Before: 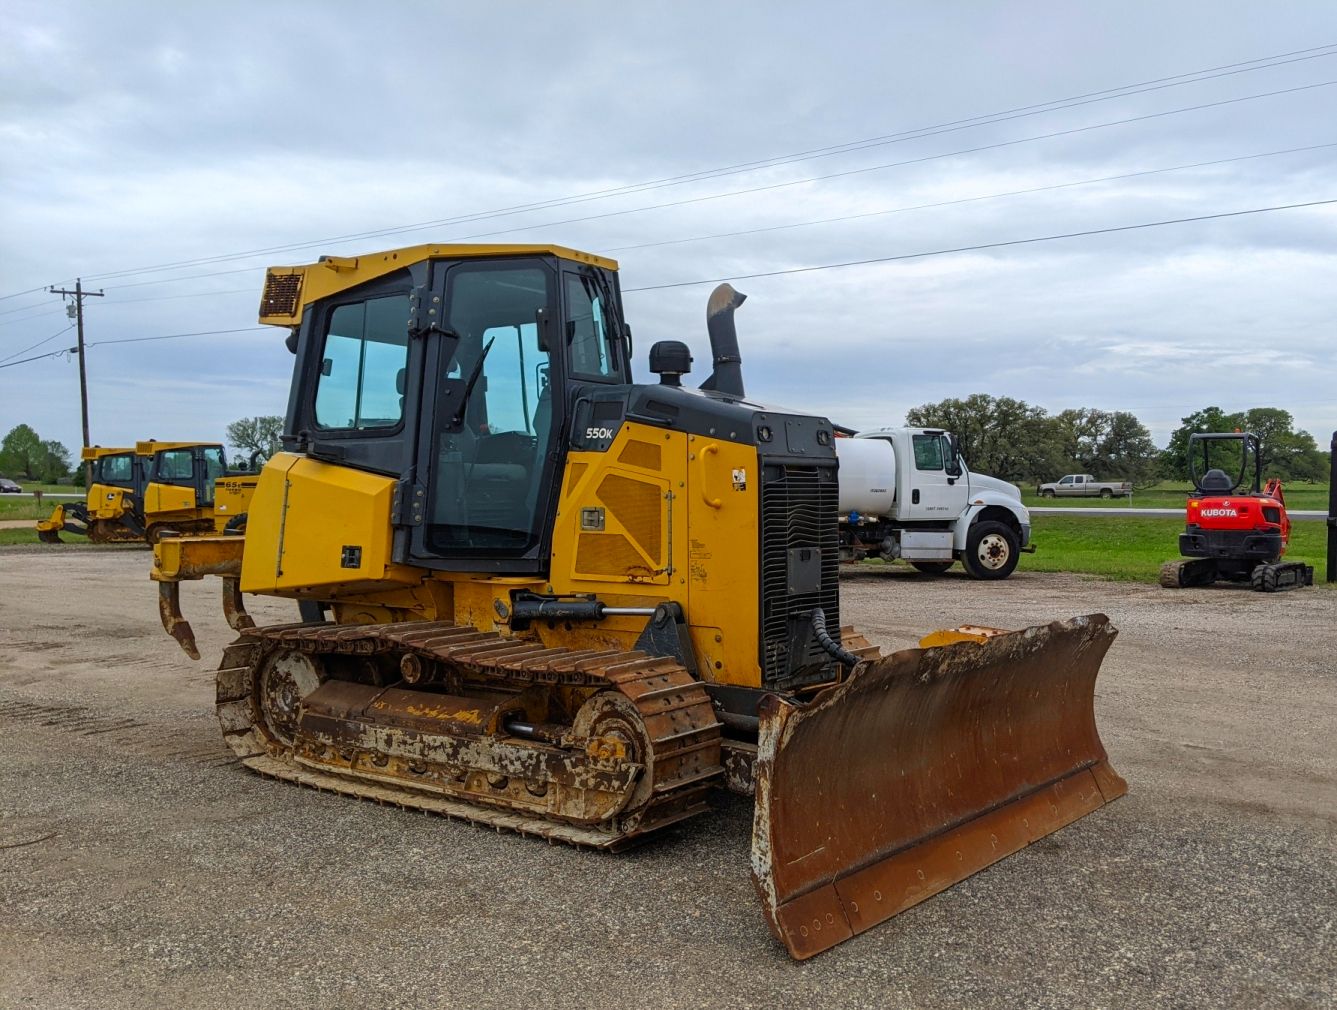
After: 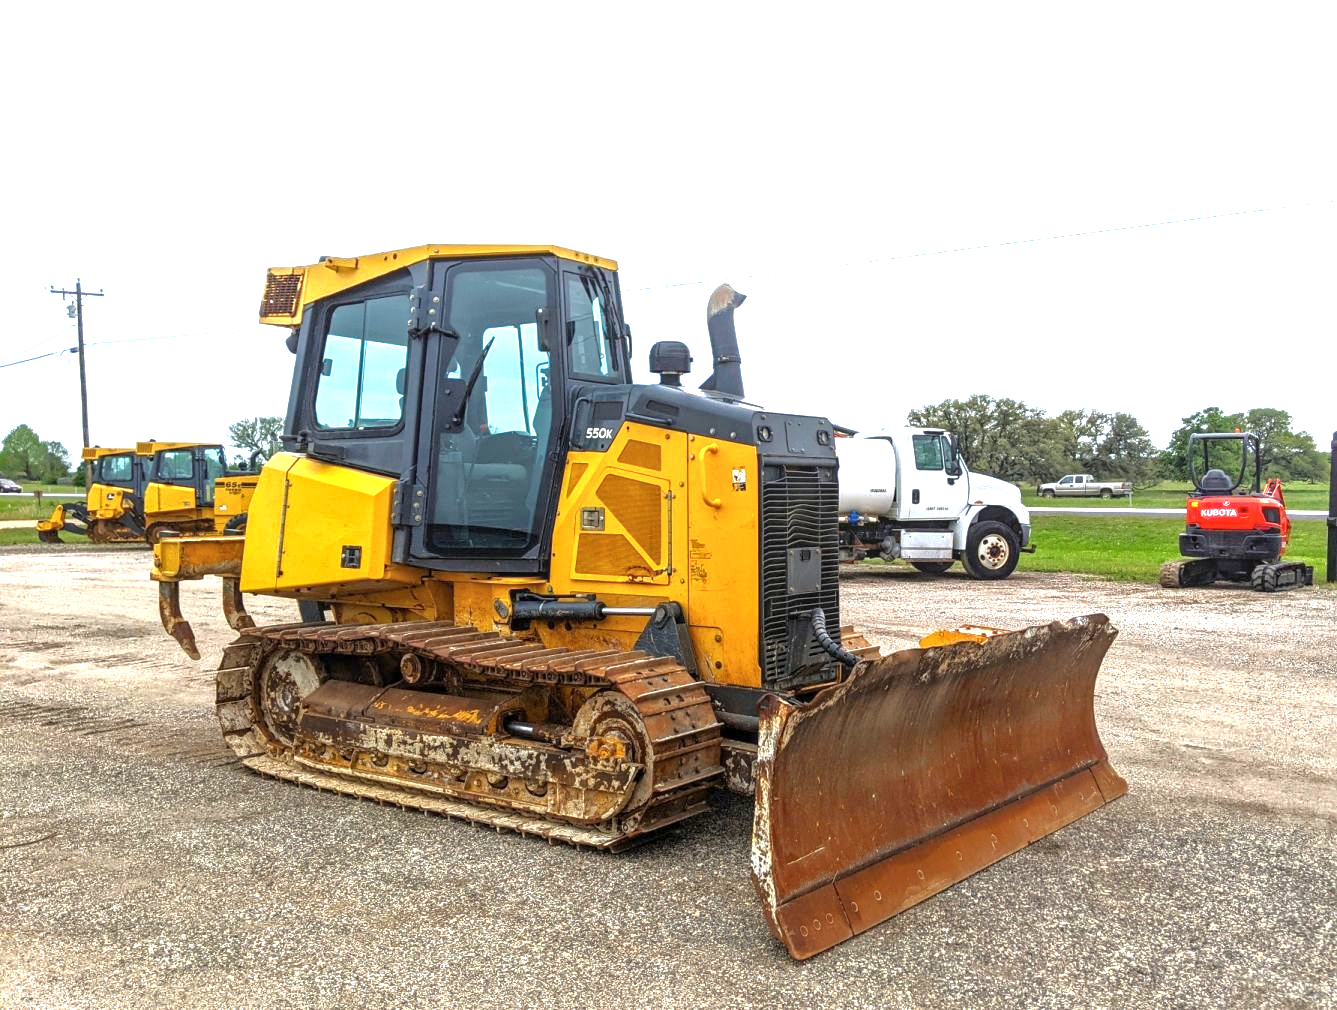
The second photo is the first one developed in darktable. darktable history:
tone equalizer: -8 EV -0.001 EV, -7 EV 0.002 EV, -6 EV -0.002 EV, -5 EV -0.014 EV, -4 EV -0.06 EV, -3 EV -0.207 EV, -2 EV -0.293 EV, -1 EV 0.113 EV, +0 EV 0.316 EV, edges refinement/feathering 500, mask exposure compensation -1.57 EV, preserve details no
local contrast: on, module defaults
exposure: black level correction 0, exposure 1.475 EV, compensate exposure bias true, compensate highlight preservation false
